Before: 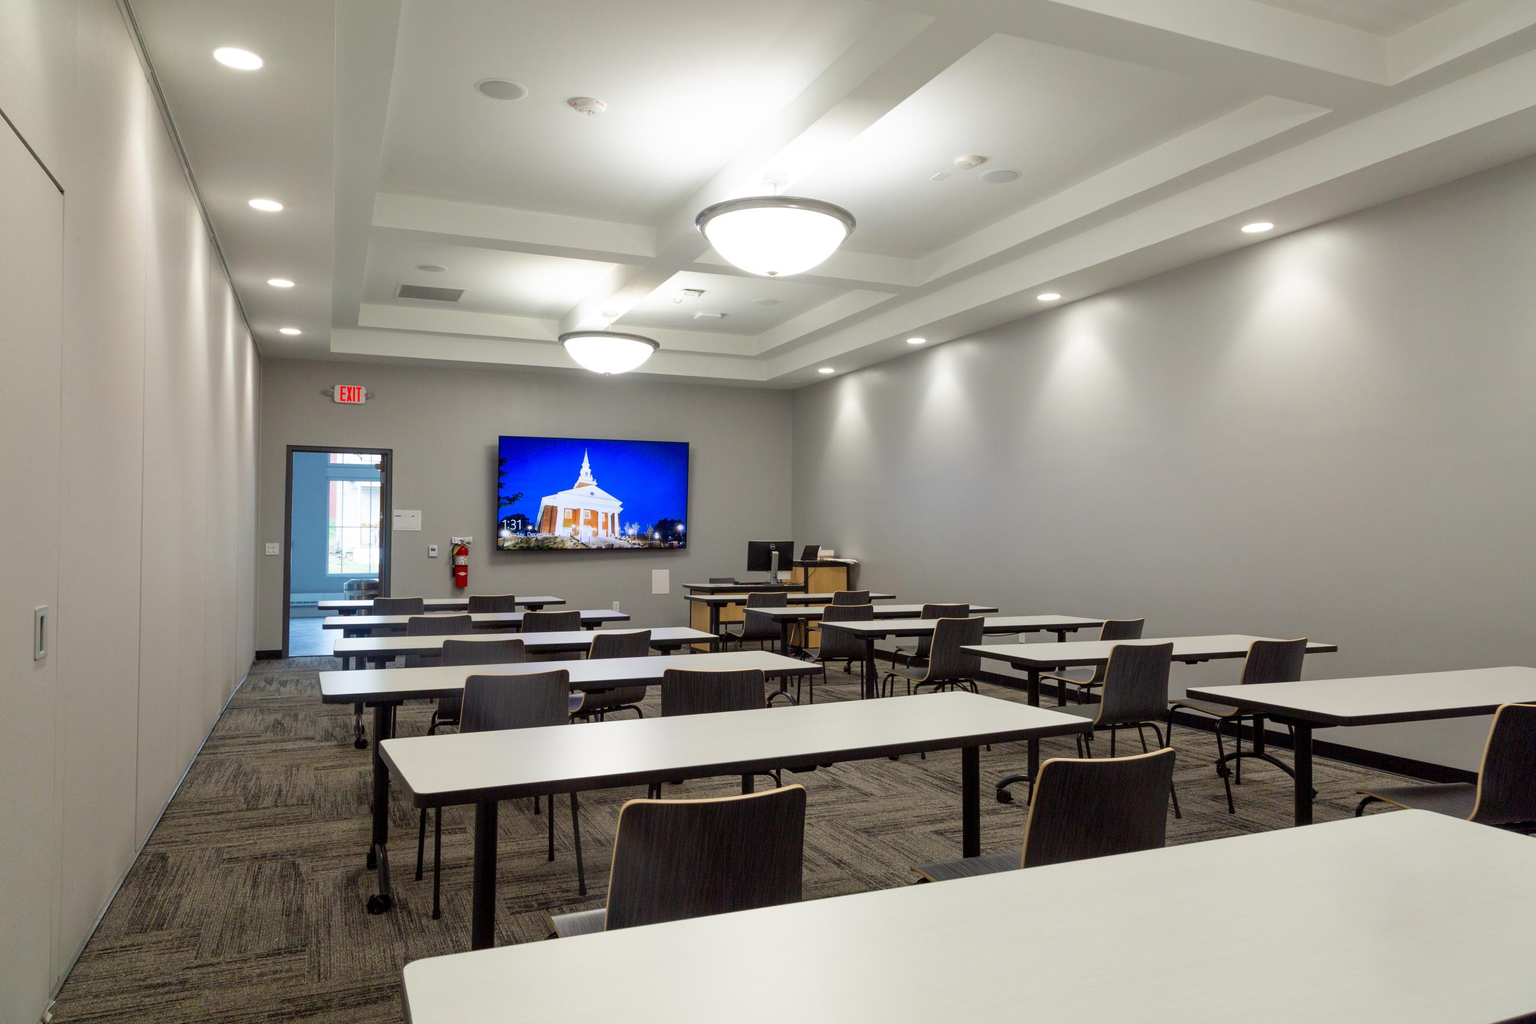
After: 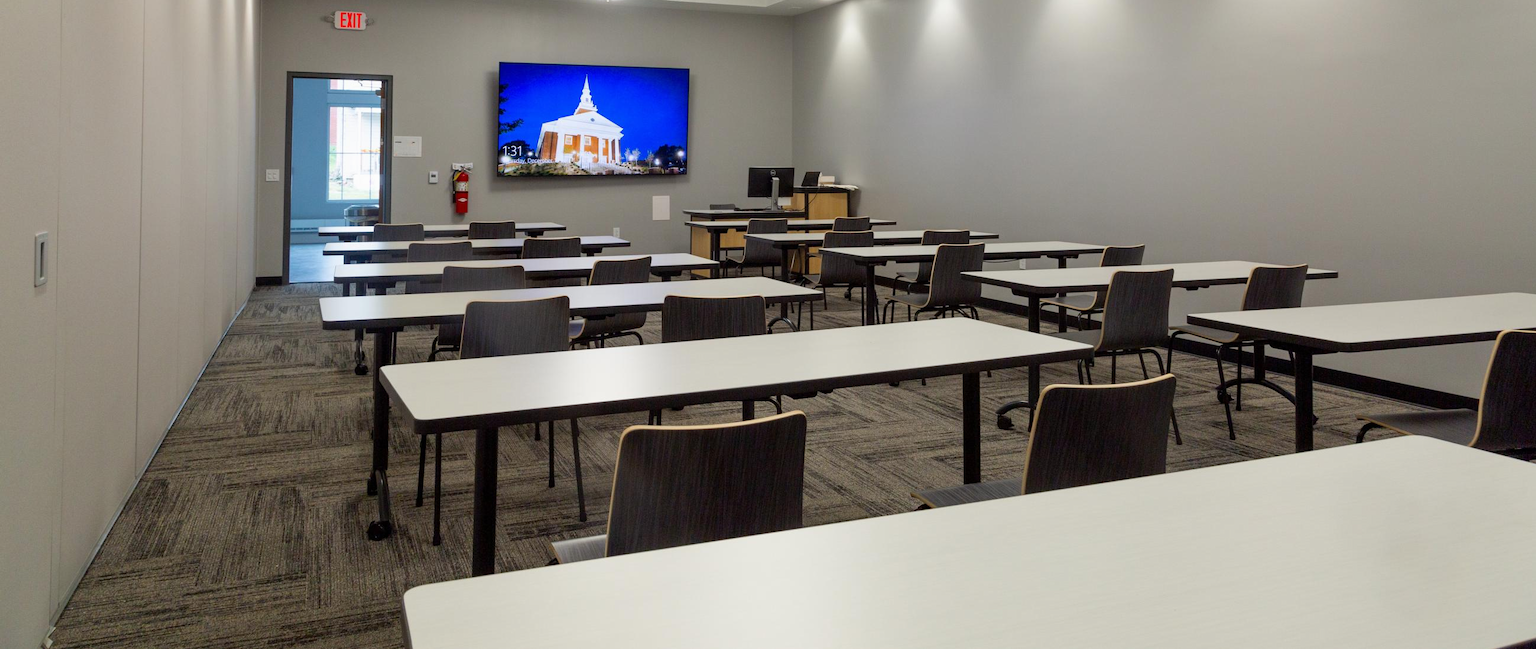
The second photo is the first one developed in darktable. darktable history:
exposure: exposure -0.04 EV, compensate highlight preservation false
crop and rotate: top 36.544%
